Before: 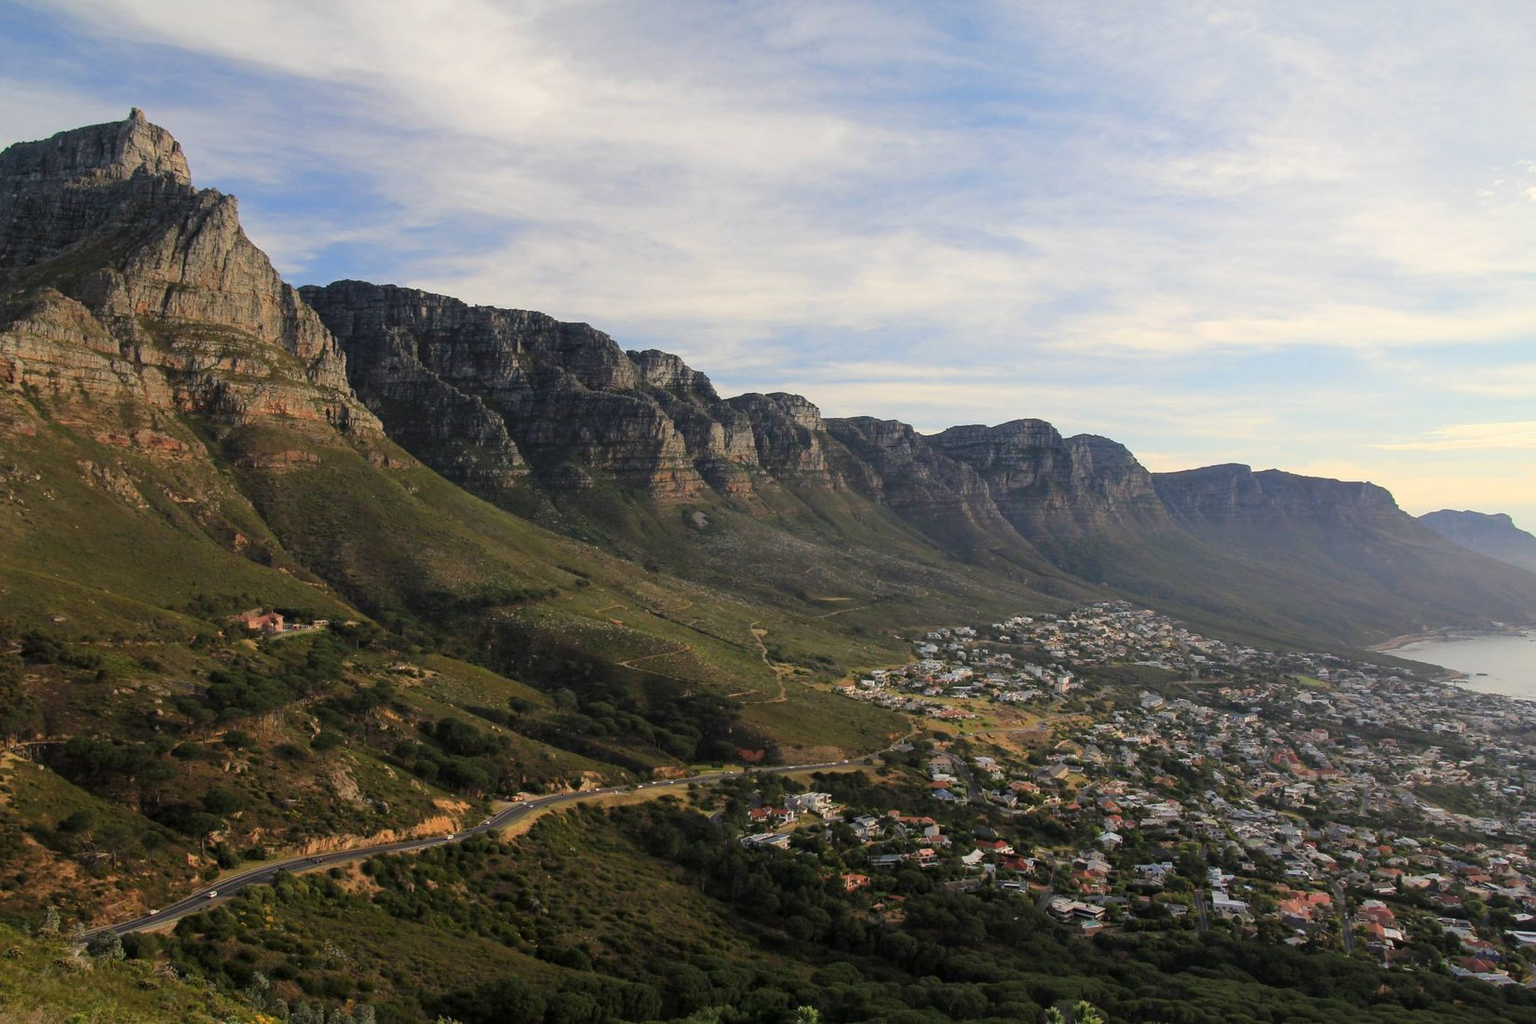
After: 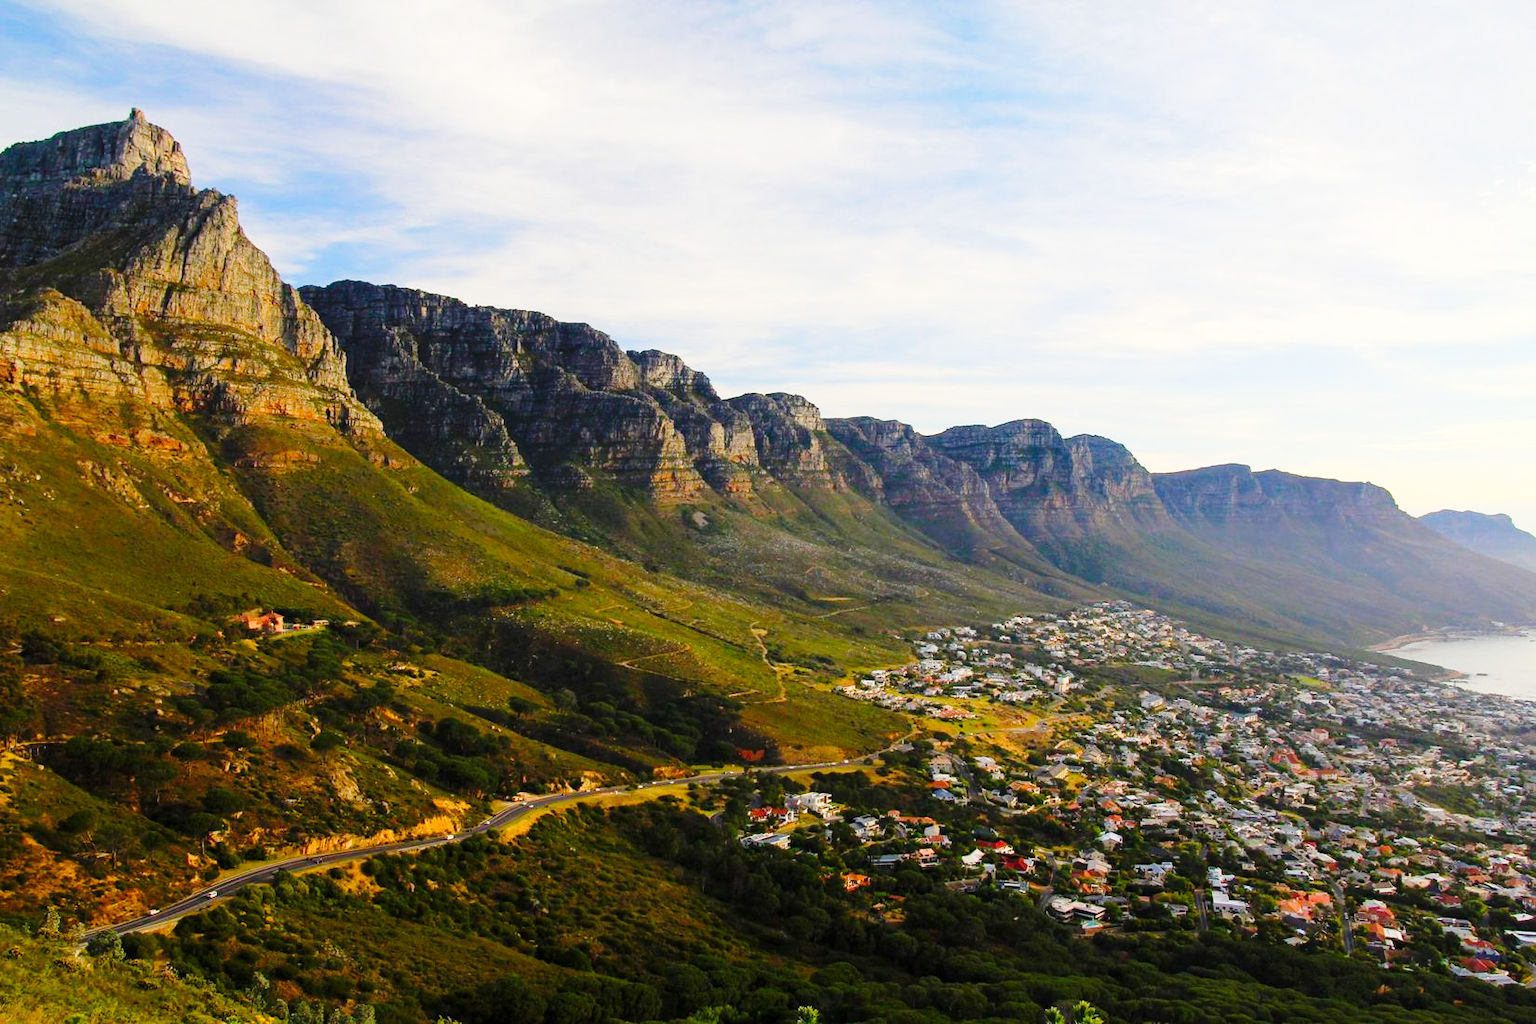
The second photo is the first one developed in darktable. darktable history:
color balance rgb: linear chroma grading › global chroma 14.493%, perceptual saturation grading › global saturation 23.718%, perceptual saturation grading › highlights -23.788%, perceptual saturation grading › mid-tones 24.602%, perceptual saturation grading › shadows 39.516%, global vibrance 5.707%, contrast 3.323%
base curve: curves: ch0 [(0, 0) (0.028, 0.03) (0.121, 0.232) (0.46, 0.748) (0.859, 0.968) (1, 1)], preserve colors none
